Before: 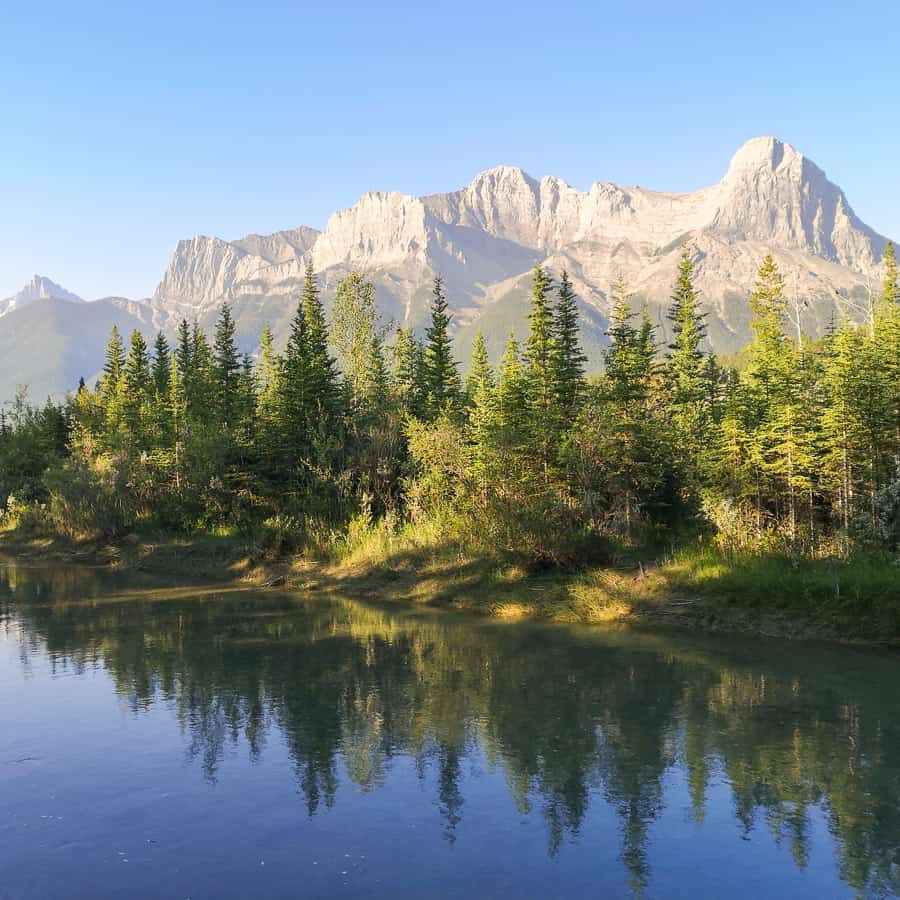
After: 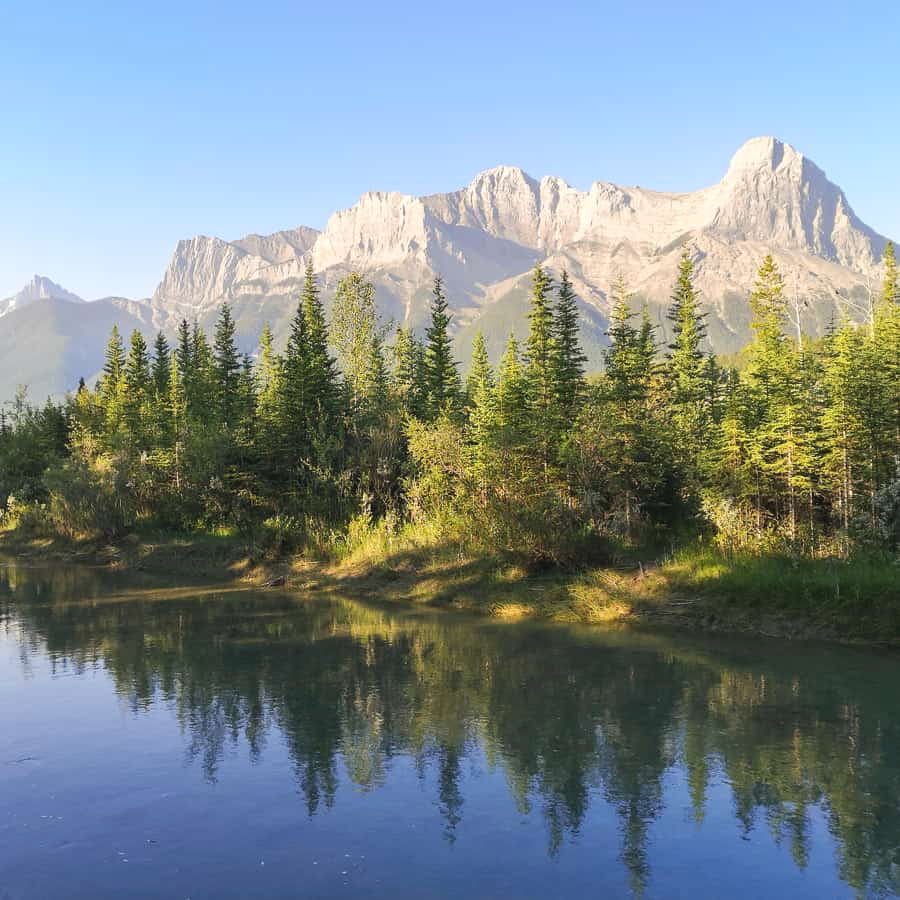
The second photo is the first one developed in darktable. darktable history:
exposure: black level correction -0.003, exposure 0.039 EV, compensate exposure bias true, compensate highlight preservation false
